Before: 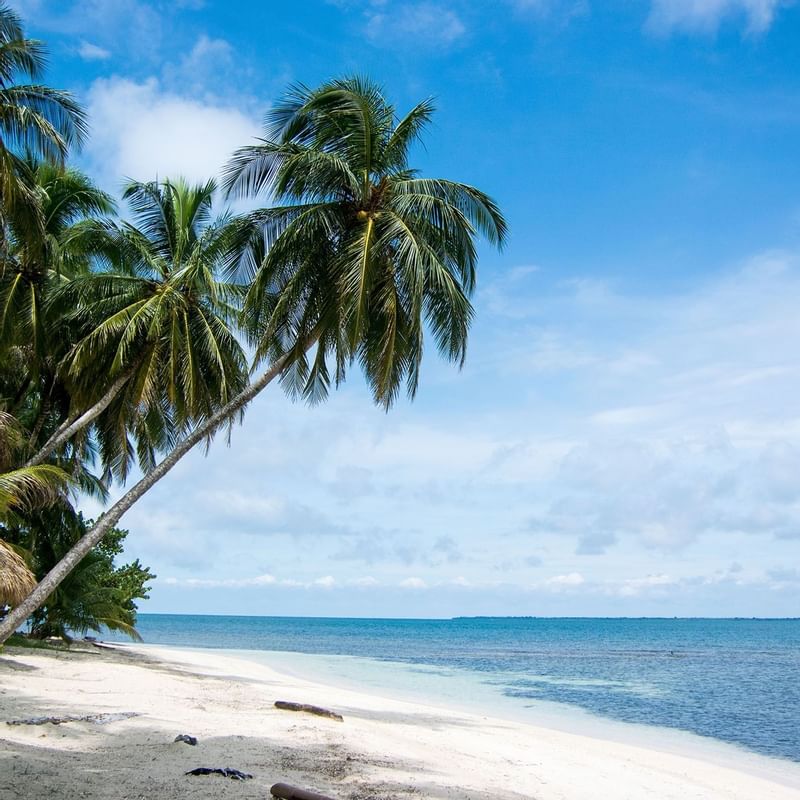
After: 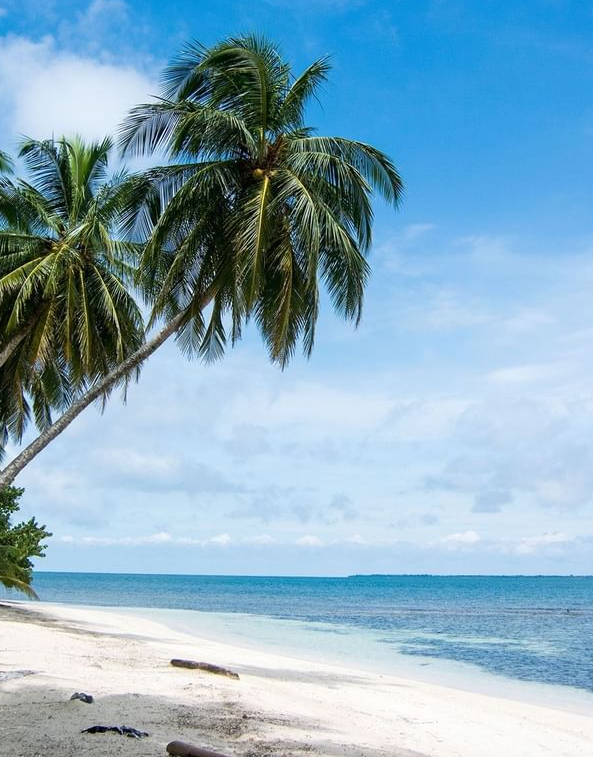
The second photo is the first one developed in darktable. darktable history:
crop and rotate: left 13.194%, top 5.321%, right 12.629%
